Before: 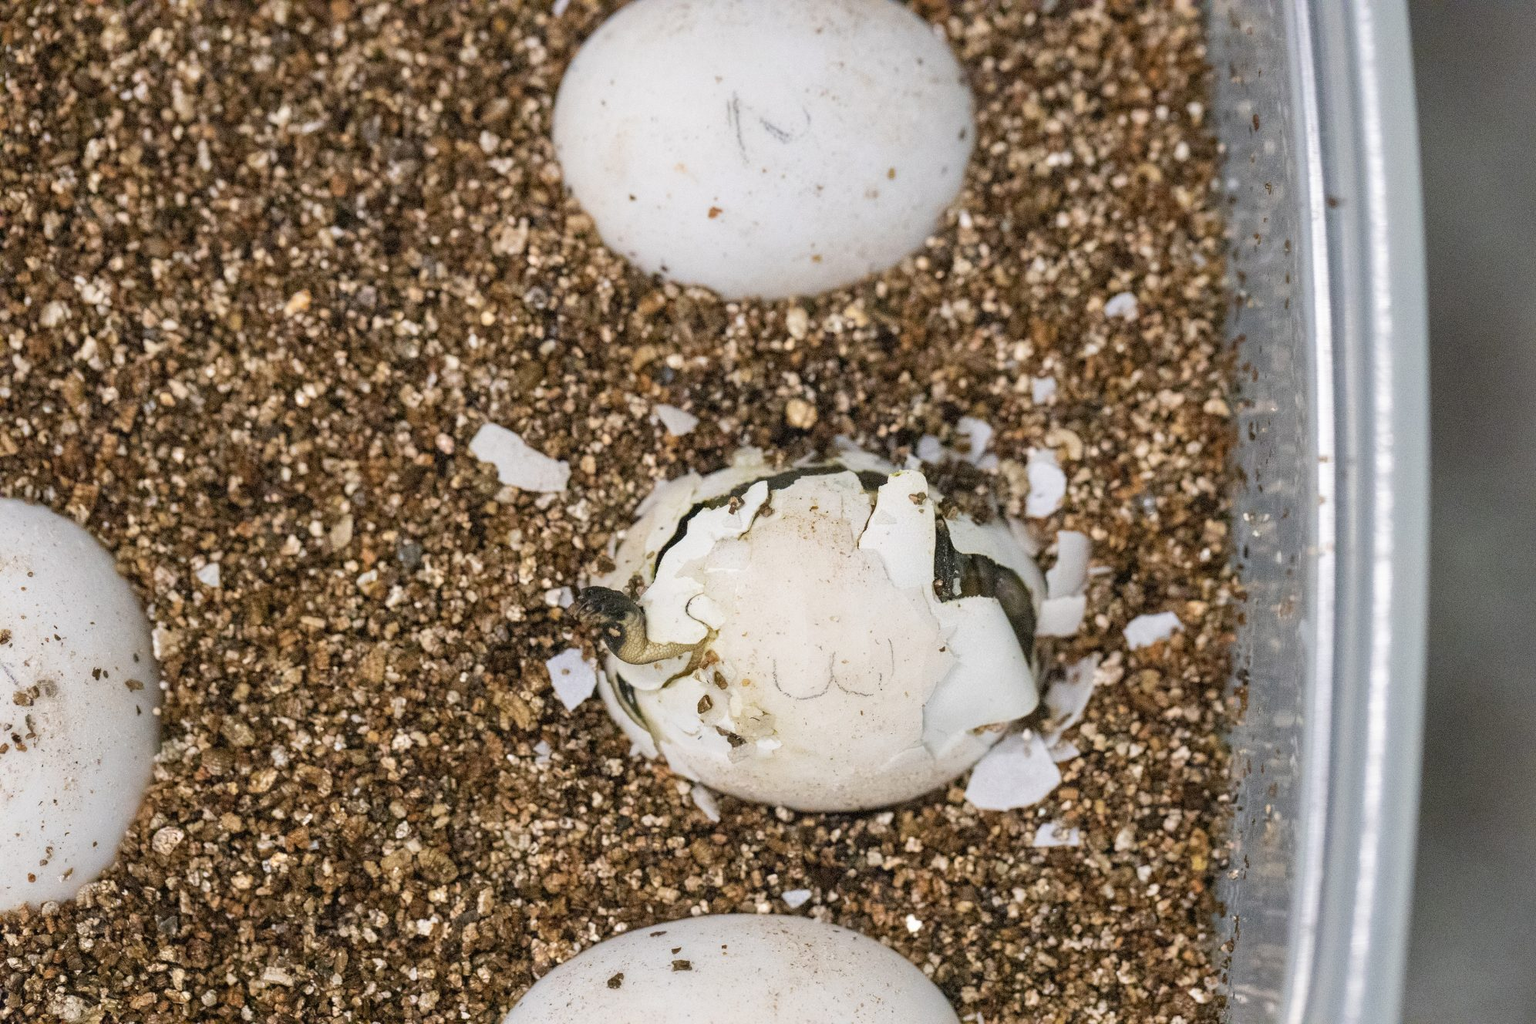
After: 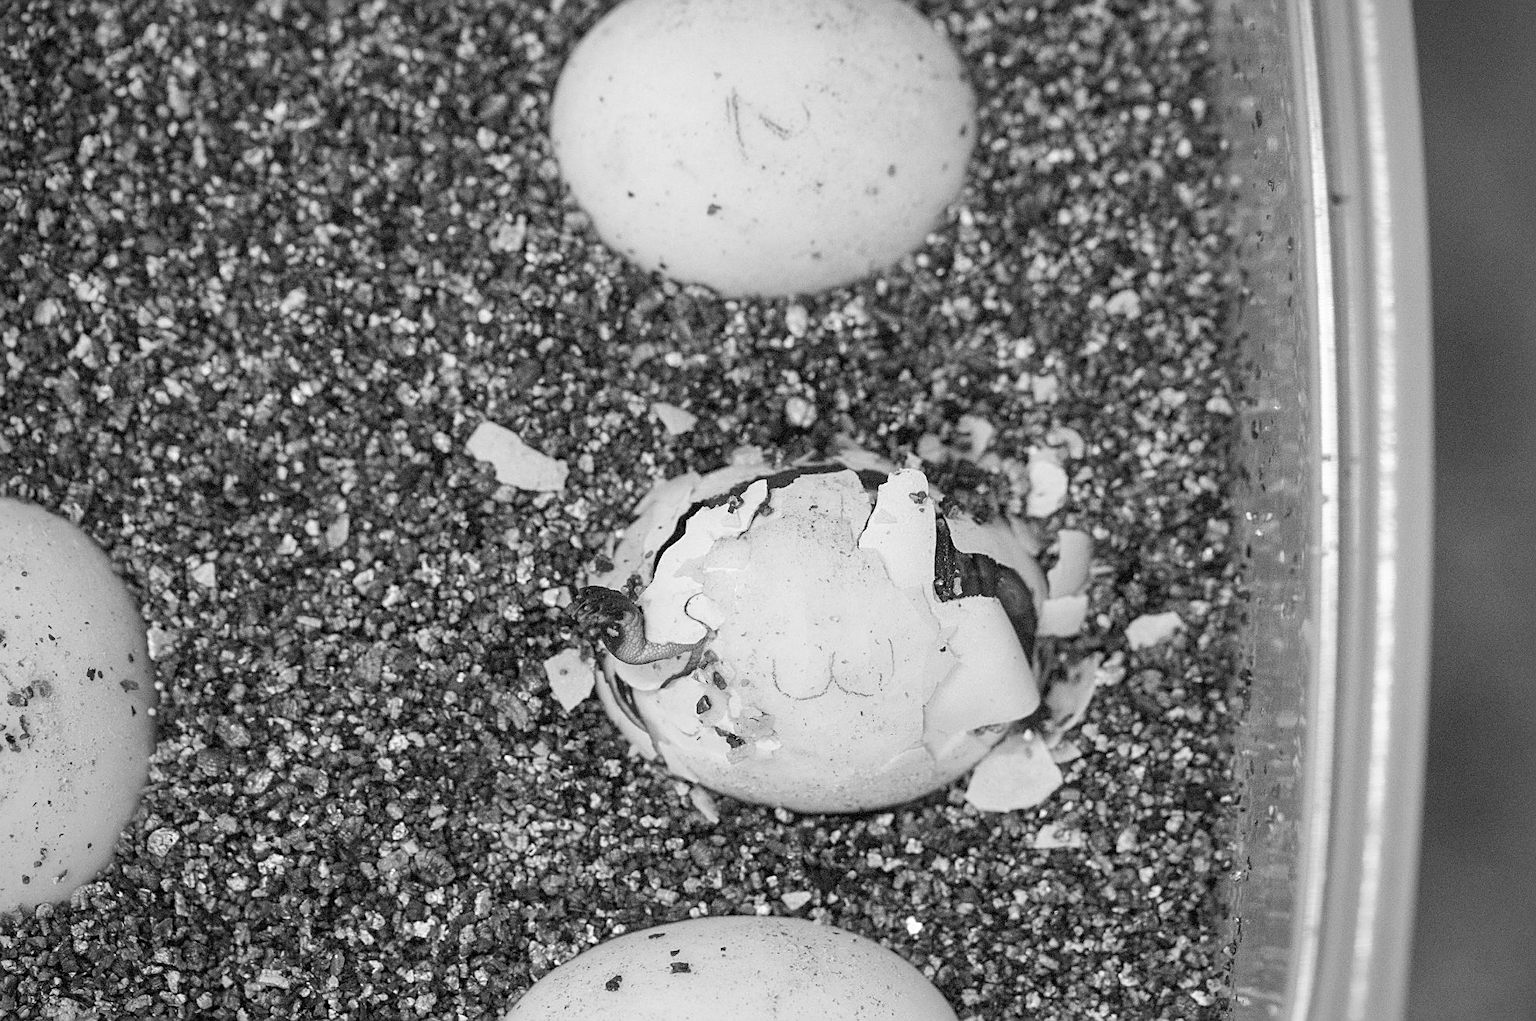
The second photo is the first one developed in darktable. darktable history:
vignetting: fall-off radius 60.92%
crop: left 0.434%, top 0.485%, right 0.244%, bottom 0.386%
sharpen: on, module defaults
monochrome: size 1
